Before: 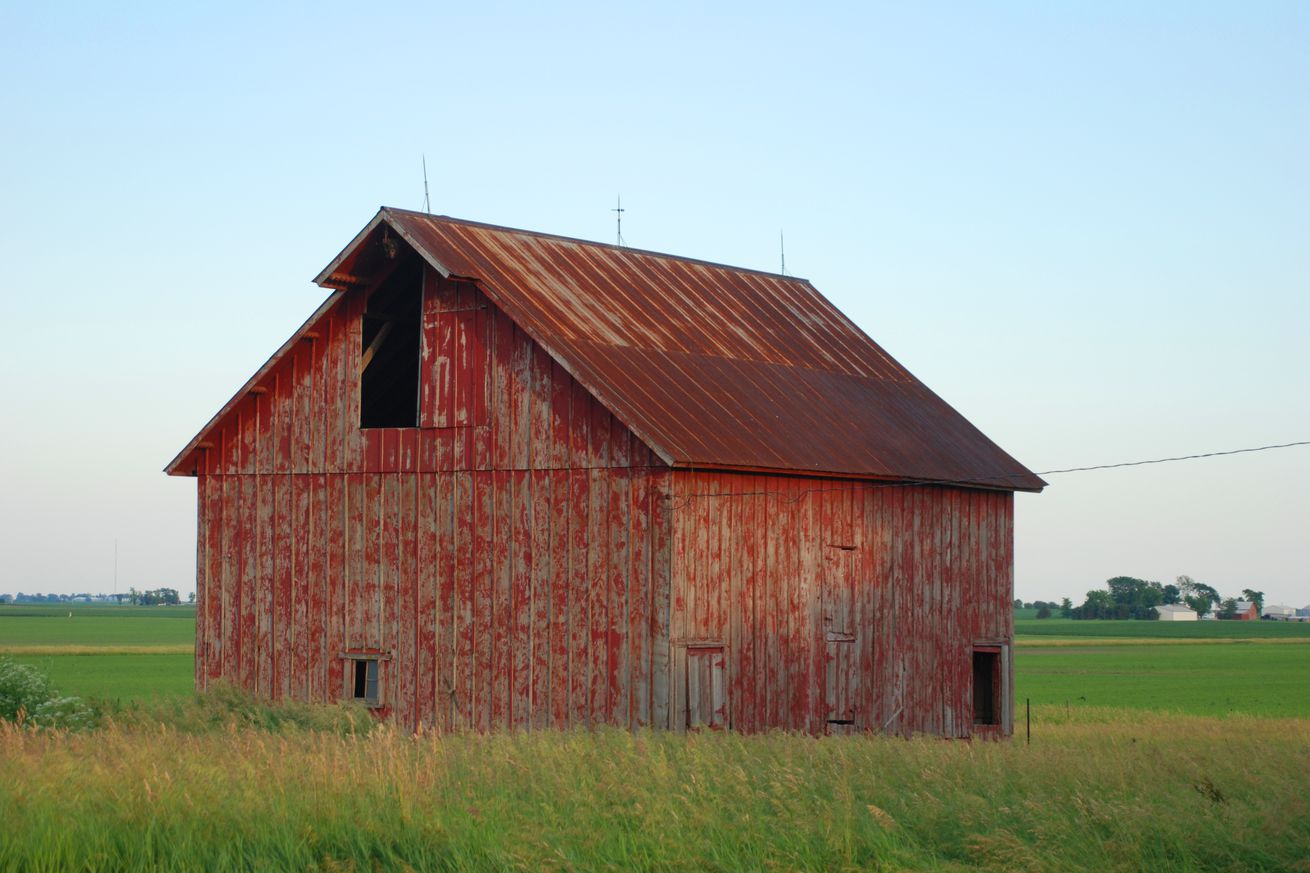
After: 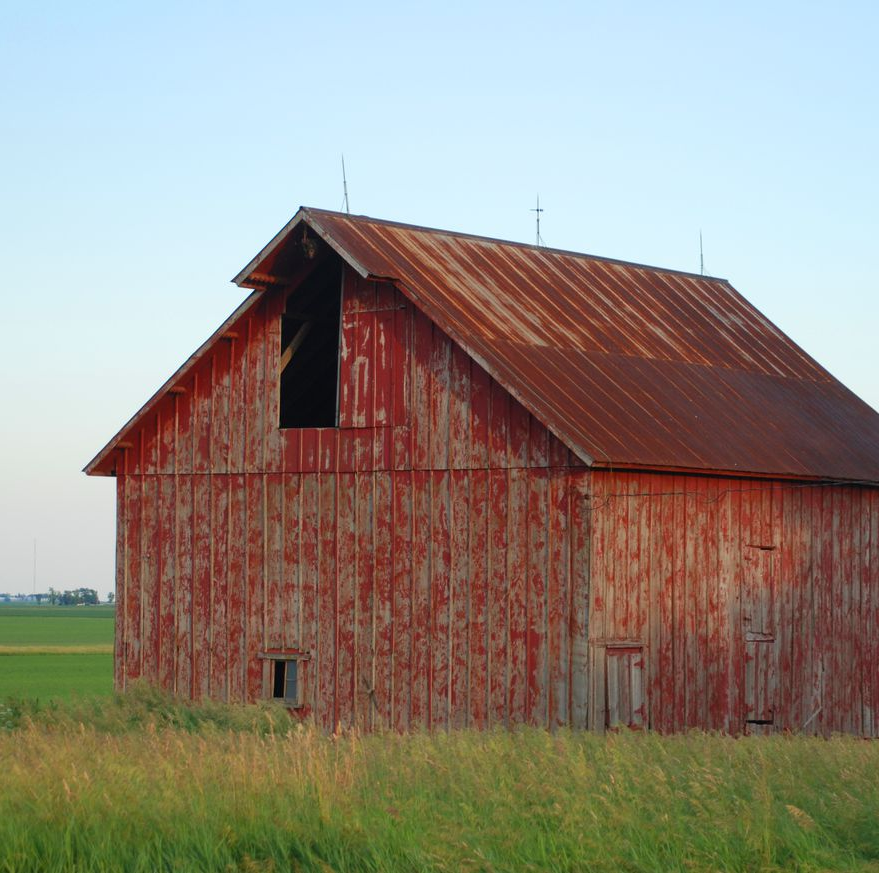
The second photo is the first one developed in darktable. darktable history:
crop and rotate: left 6.243%, right 26.616%
